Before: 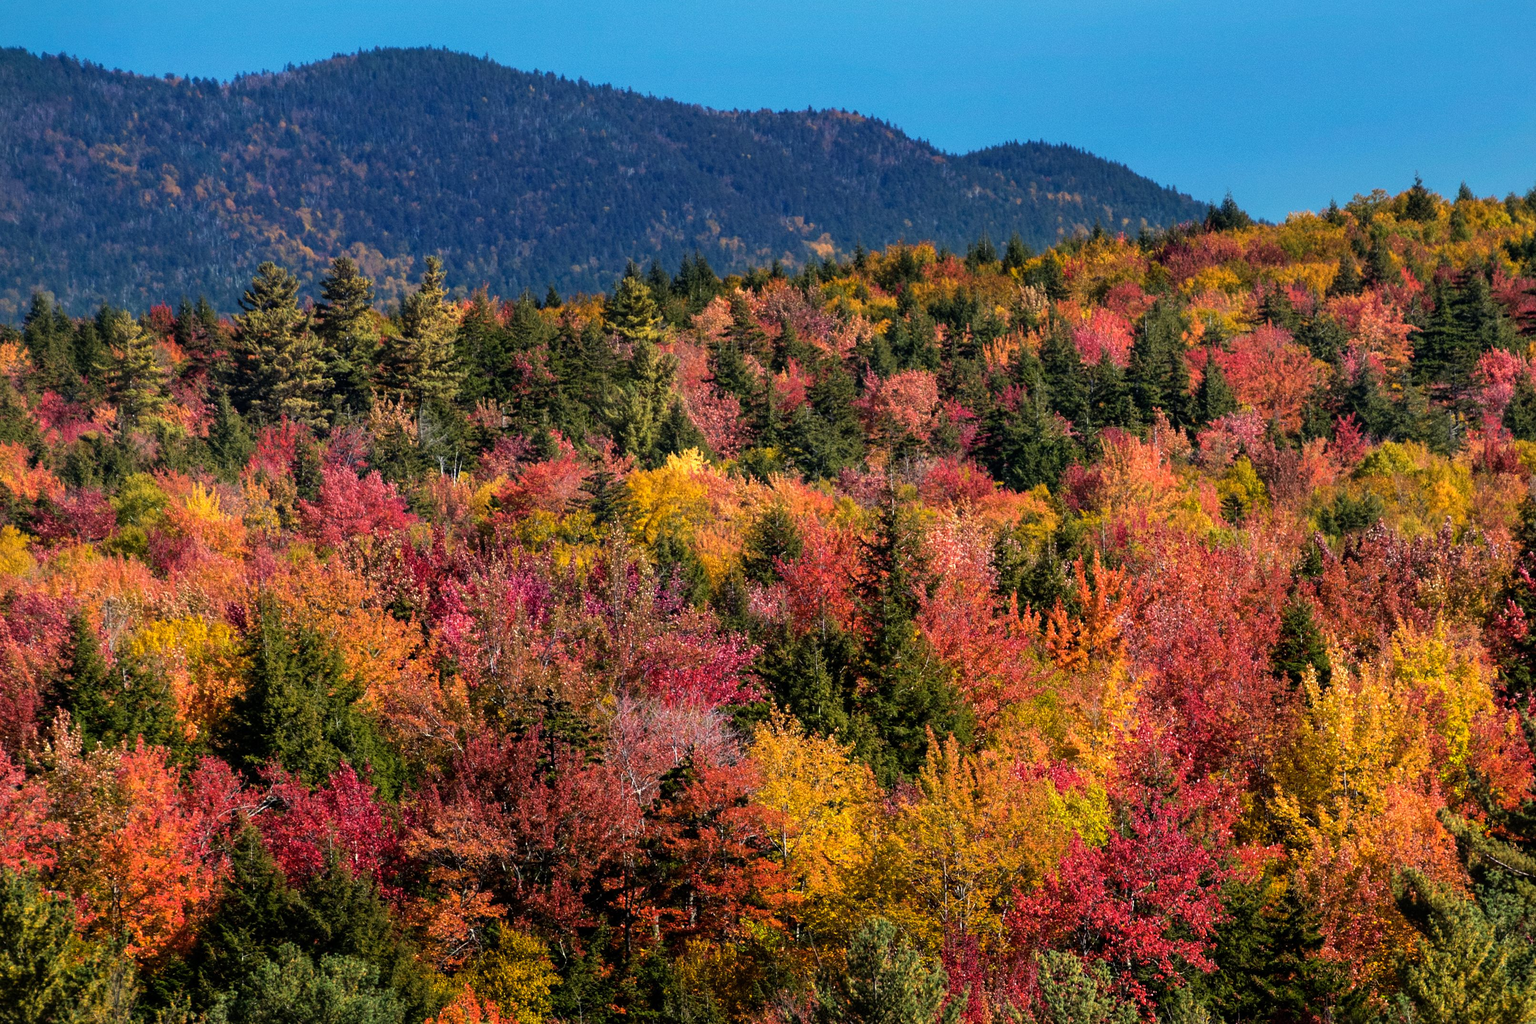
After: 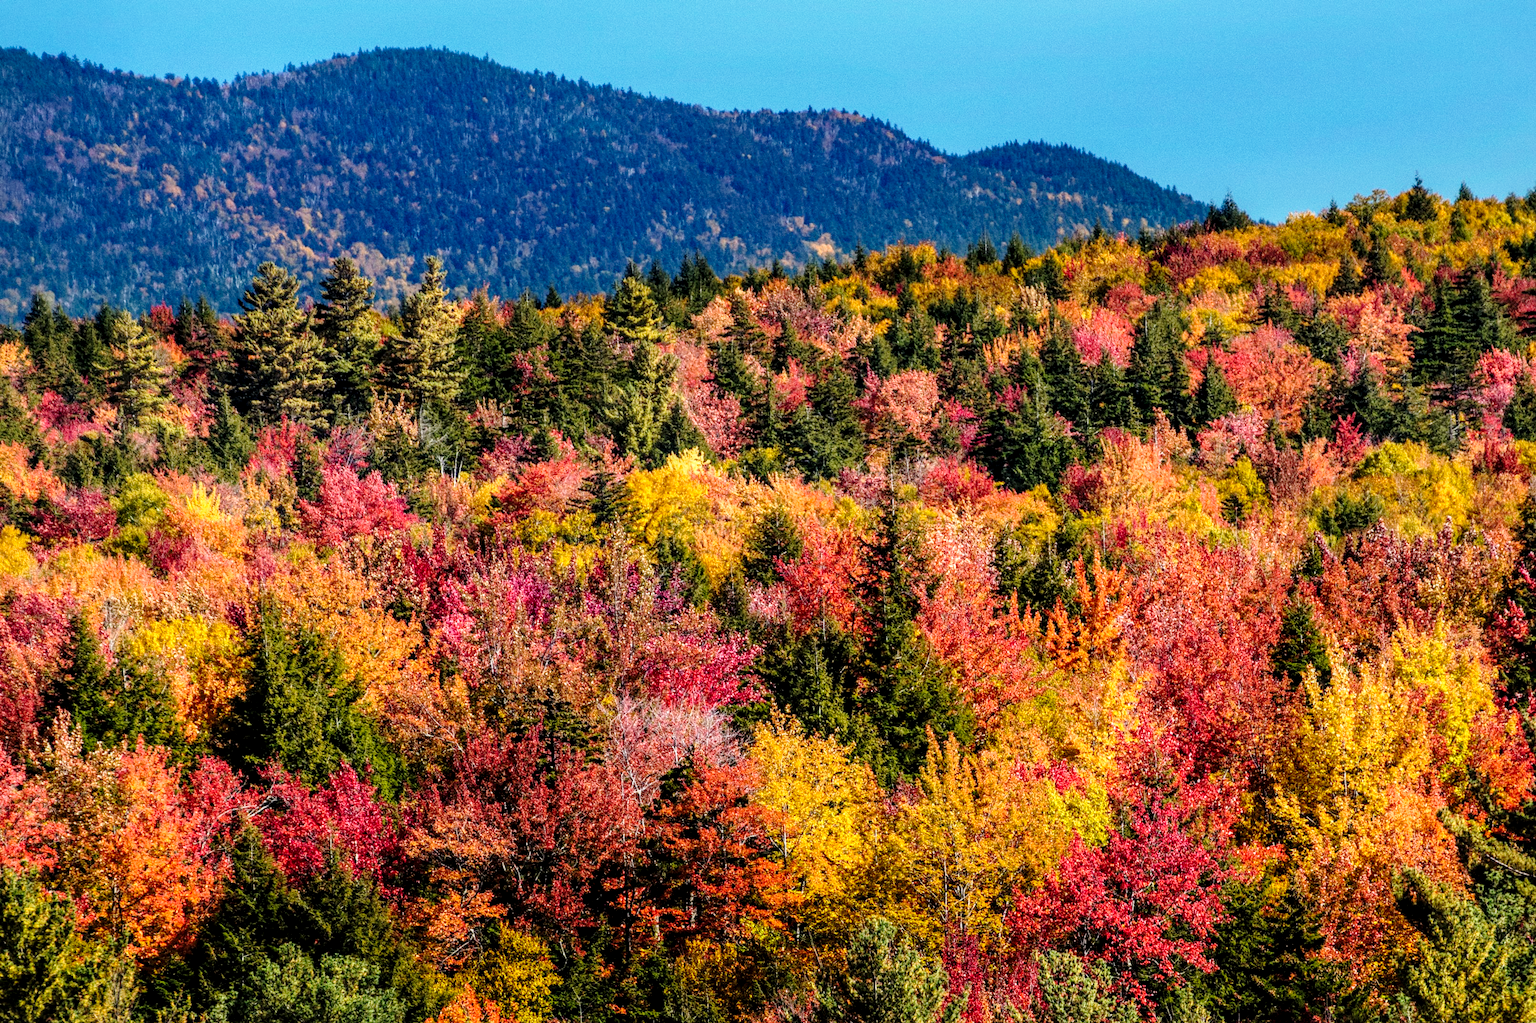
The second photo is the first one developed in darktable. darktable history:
local contrast: highlights 25%, detail 130%
exposure: black level correction 0.001, exposure -0.125 EV, compensate exposure bias true, compensate highlight preservation false
base curve: curves: ch0 [(0, 0) (0.028, 0.03) (0.121, 0.232) (0.46, 0.748) (0.859, 0.968) (1, 1)], preserve colors none
